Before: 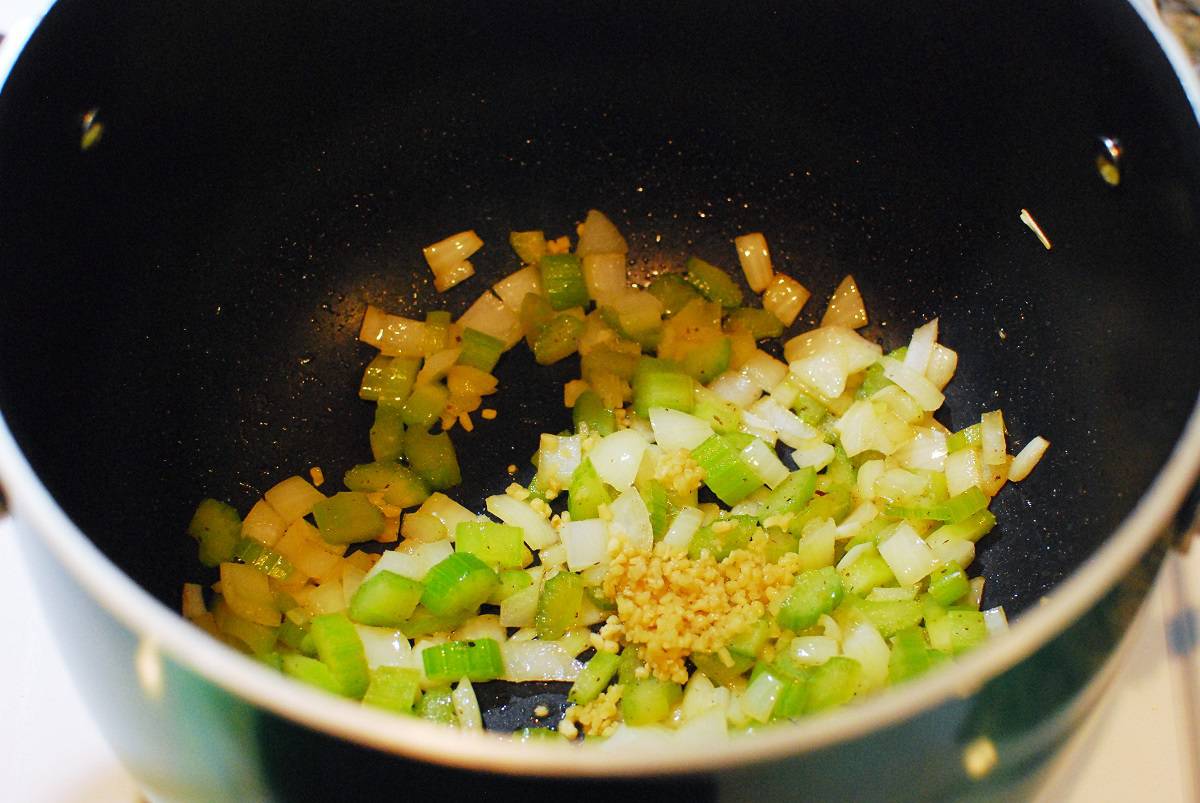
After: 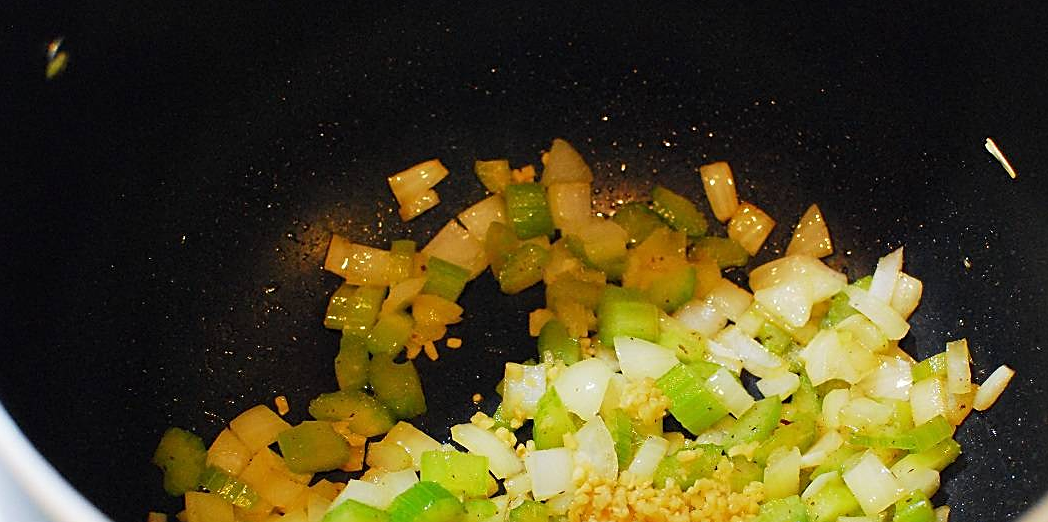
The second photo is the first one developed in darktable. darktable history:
crop: left 2.999%, top 8.898%, right 9.653%, bottom 26.006%
sharpen: on, module defaults
